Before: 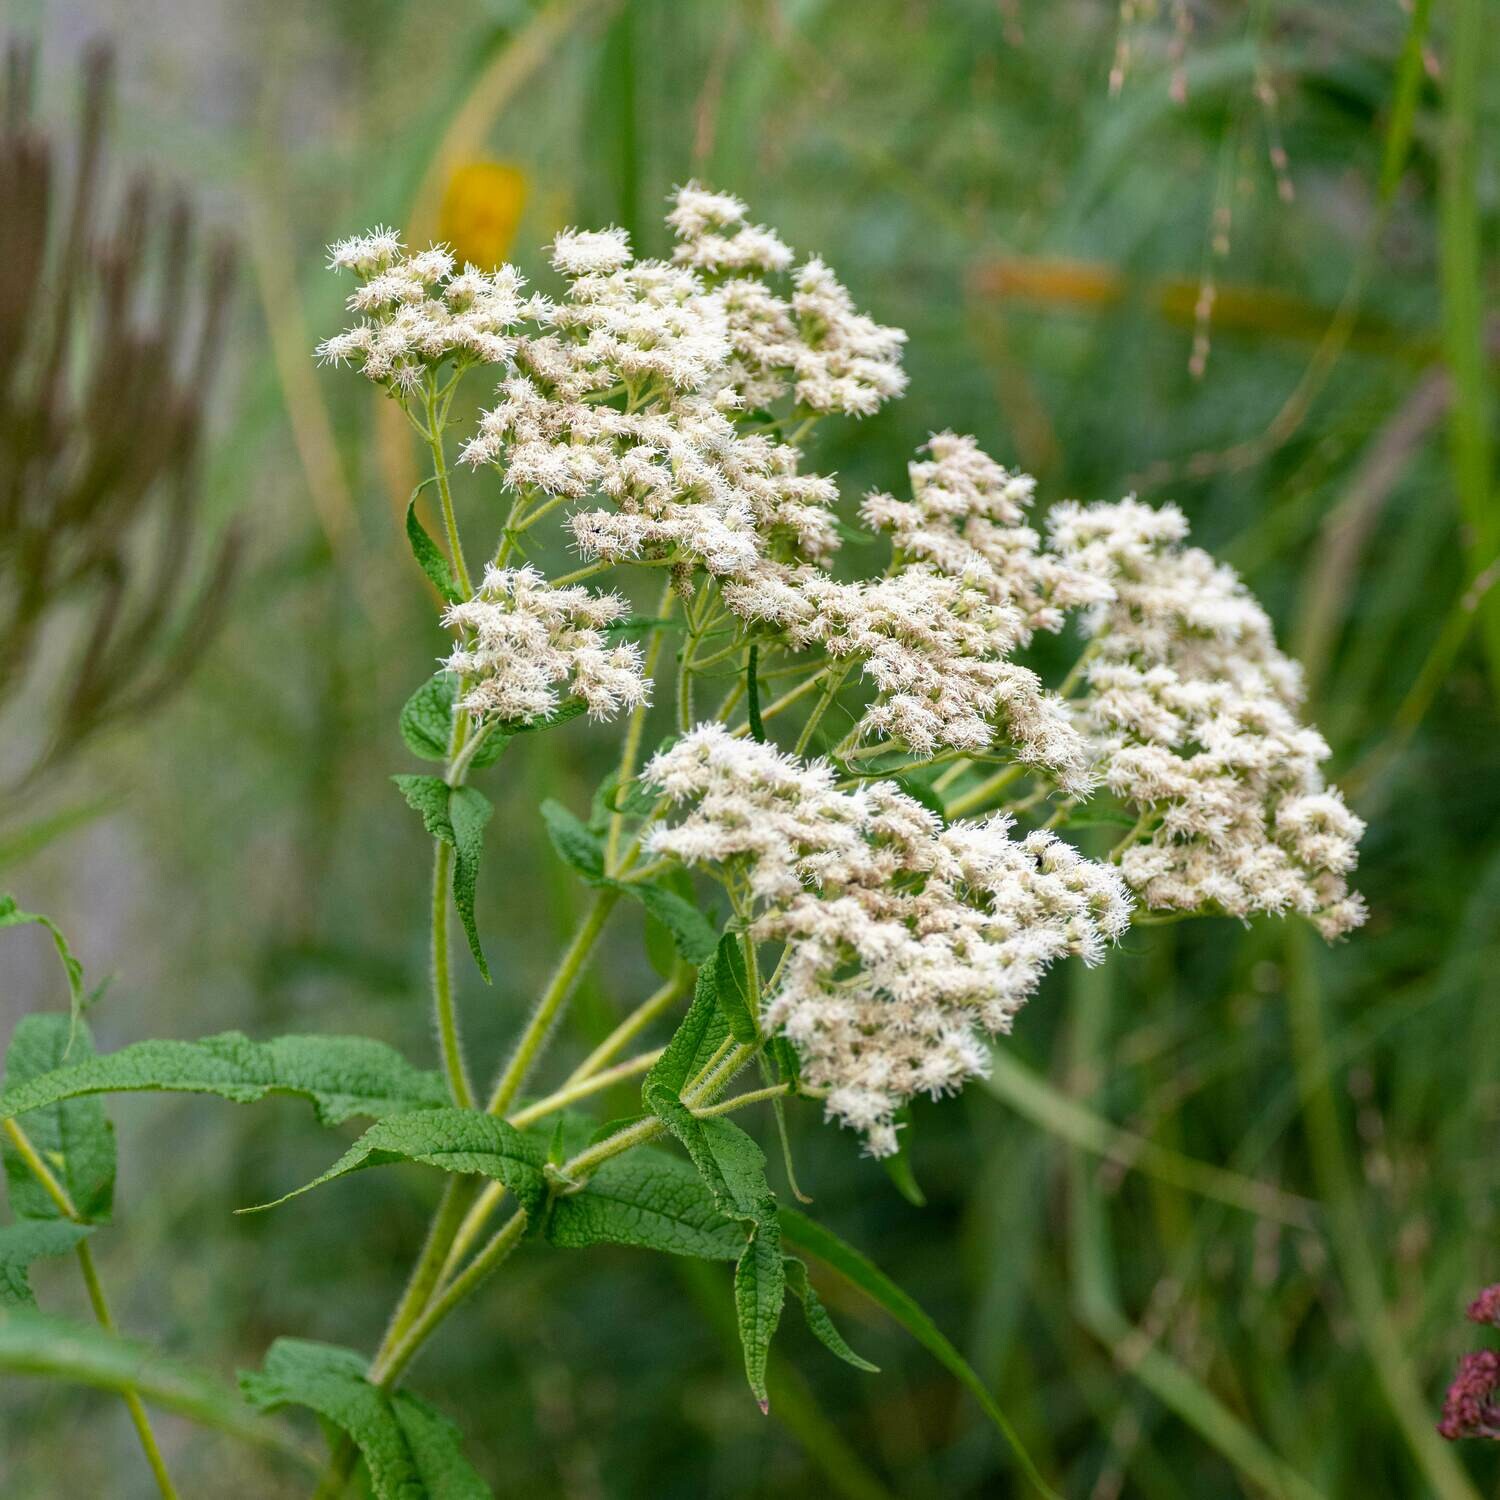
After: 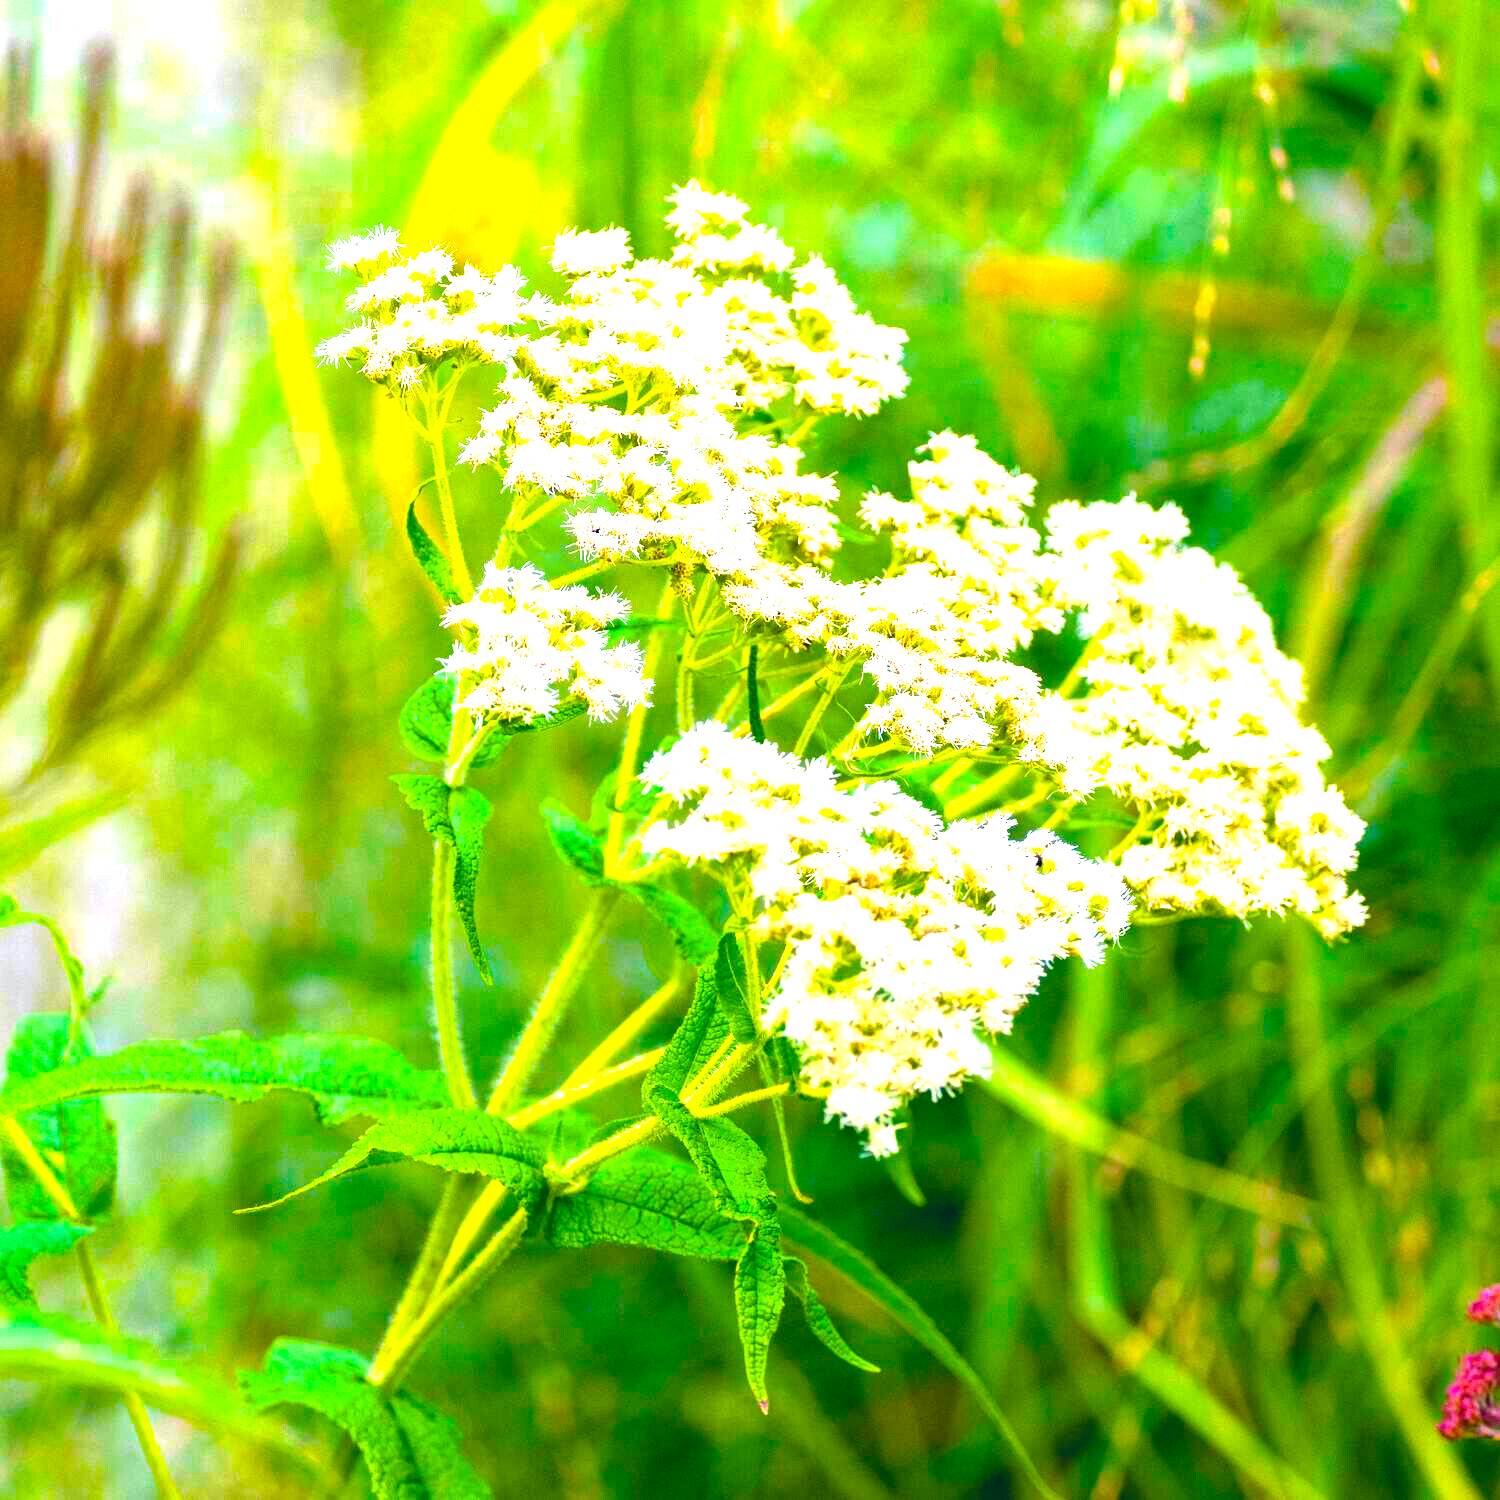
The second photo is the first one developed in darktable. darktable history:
exposure: black level correction 0, exposure 1.56 EV, compensate exposure bias true, compensate highlight preservation false
color balance rgb: global offset › chroma 0.128%, global offset › hue 253.7°, linear chroma grading › global chroma 39.896%, perceptual saturation grading › global saturation 19.655%, perceptual brilliance grading › global brilliance 10.795%, global vibrance 50.125%
